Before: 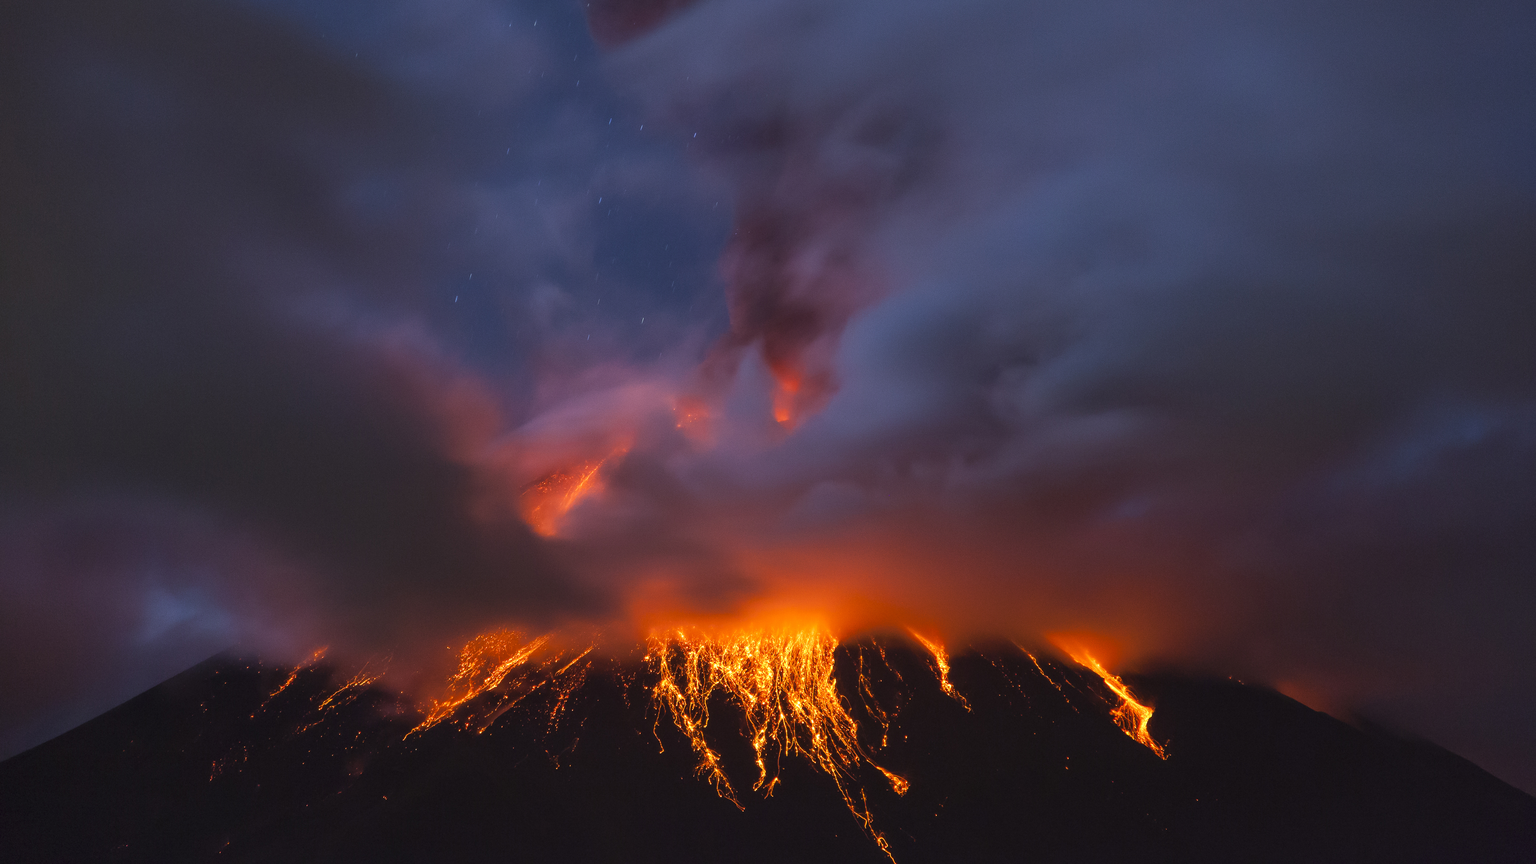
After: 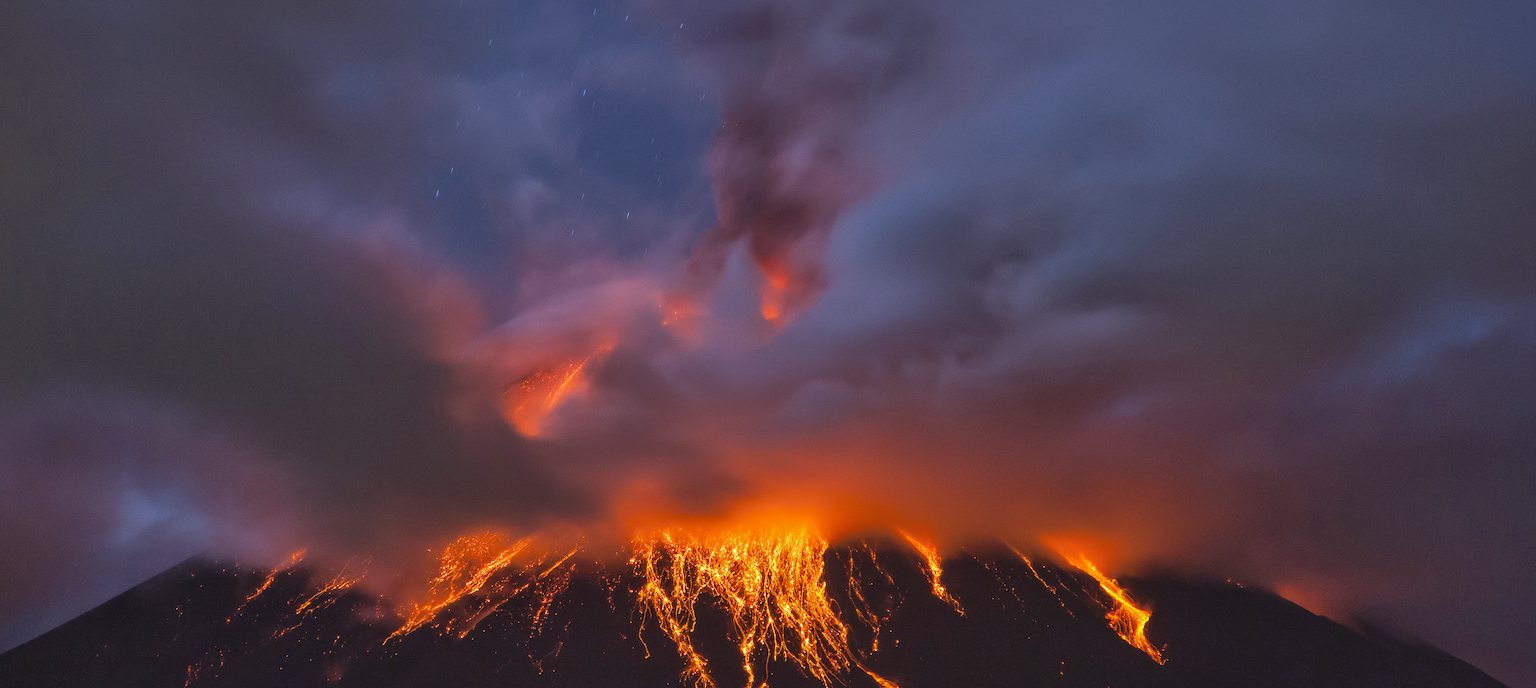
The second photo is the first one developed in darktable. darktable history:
shadows and highlights: on, module defaults
crop and rotate: left 1.904%, top 12.755%, right 0.295%, bottom 9.354%
